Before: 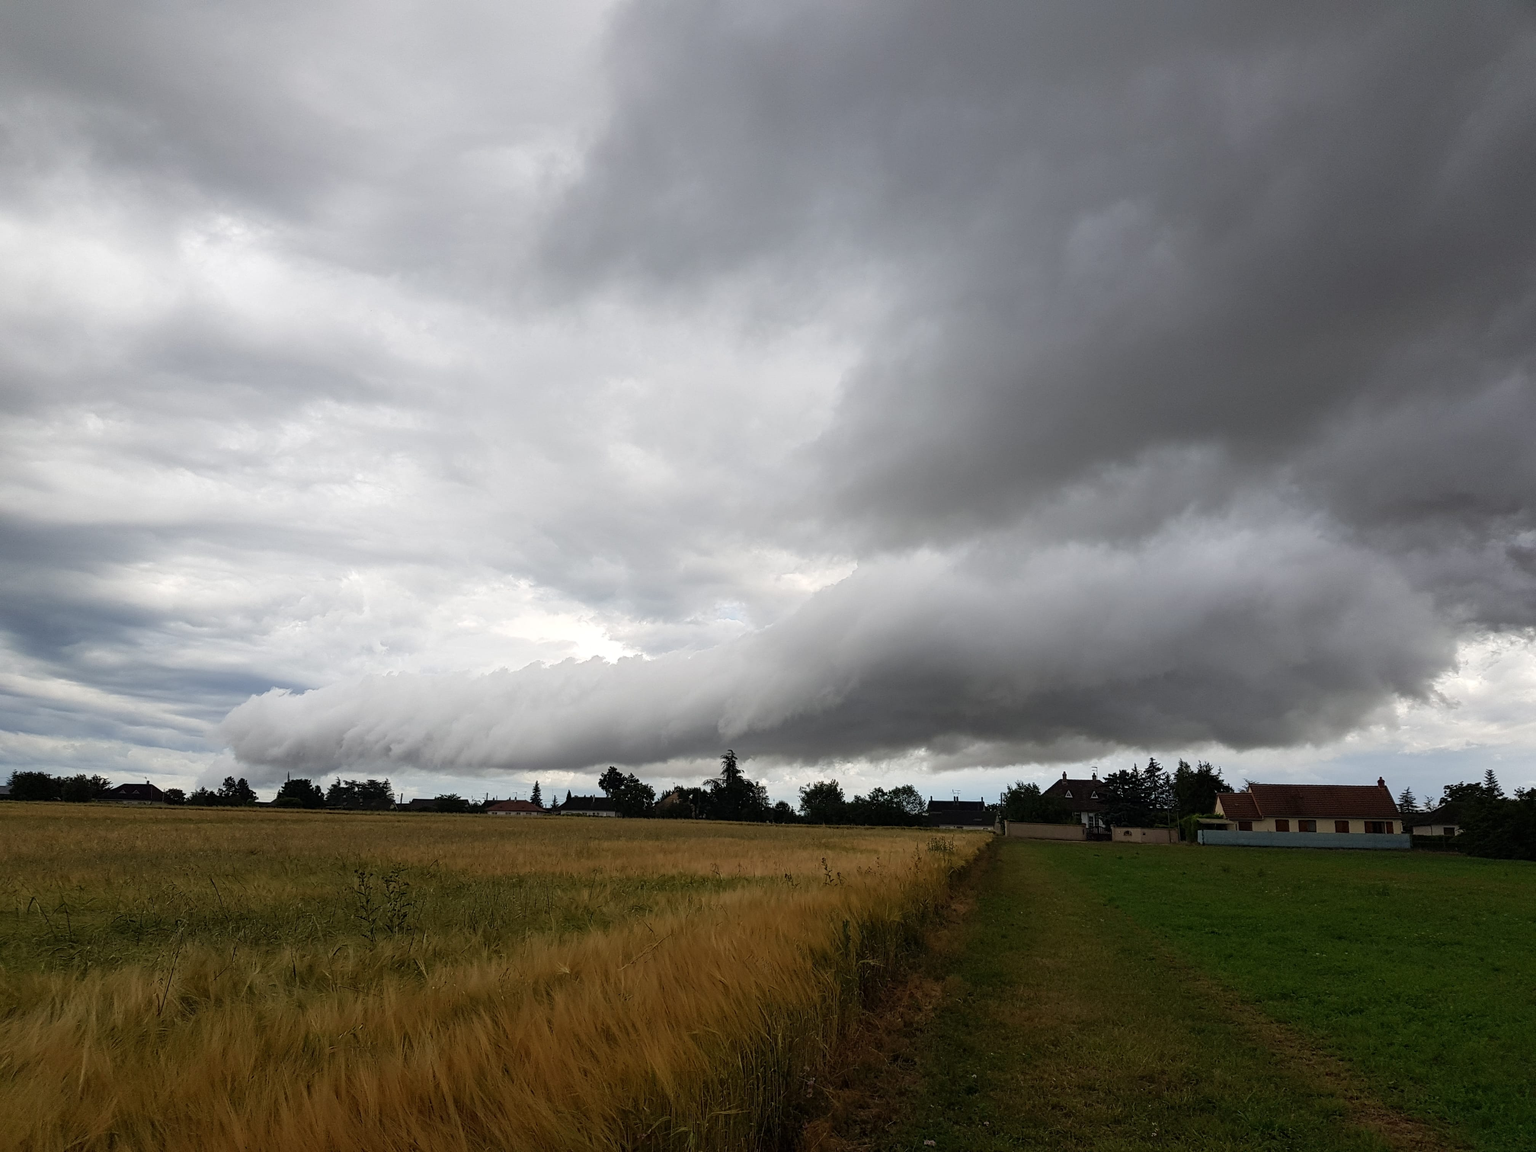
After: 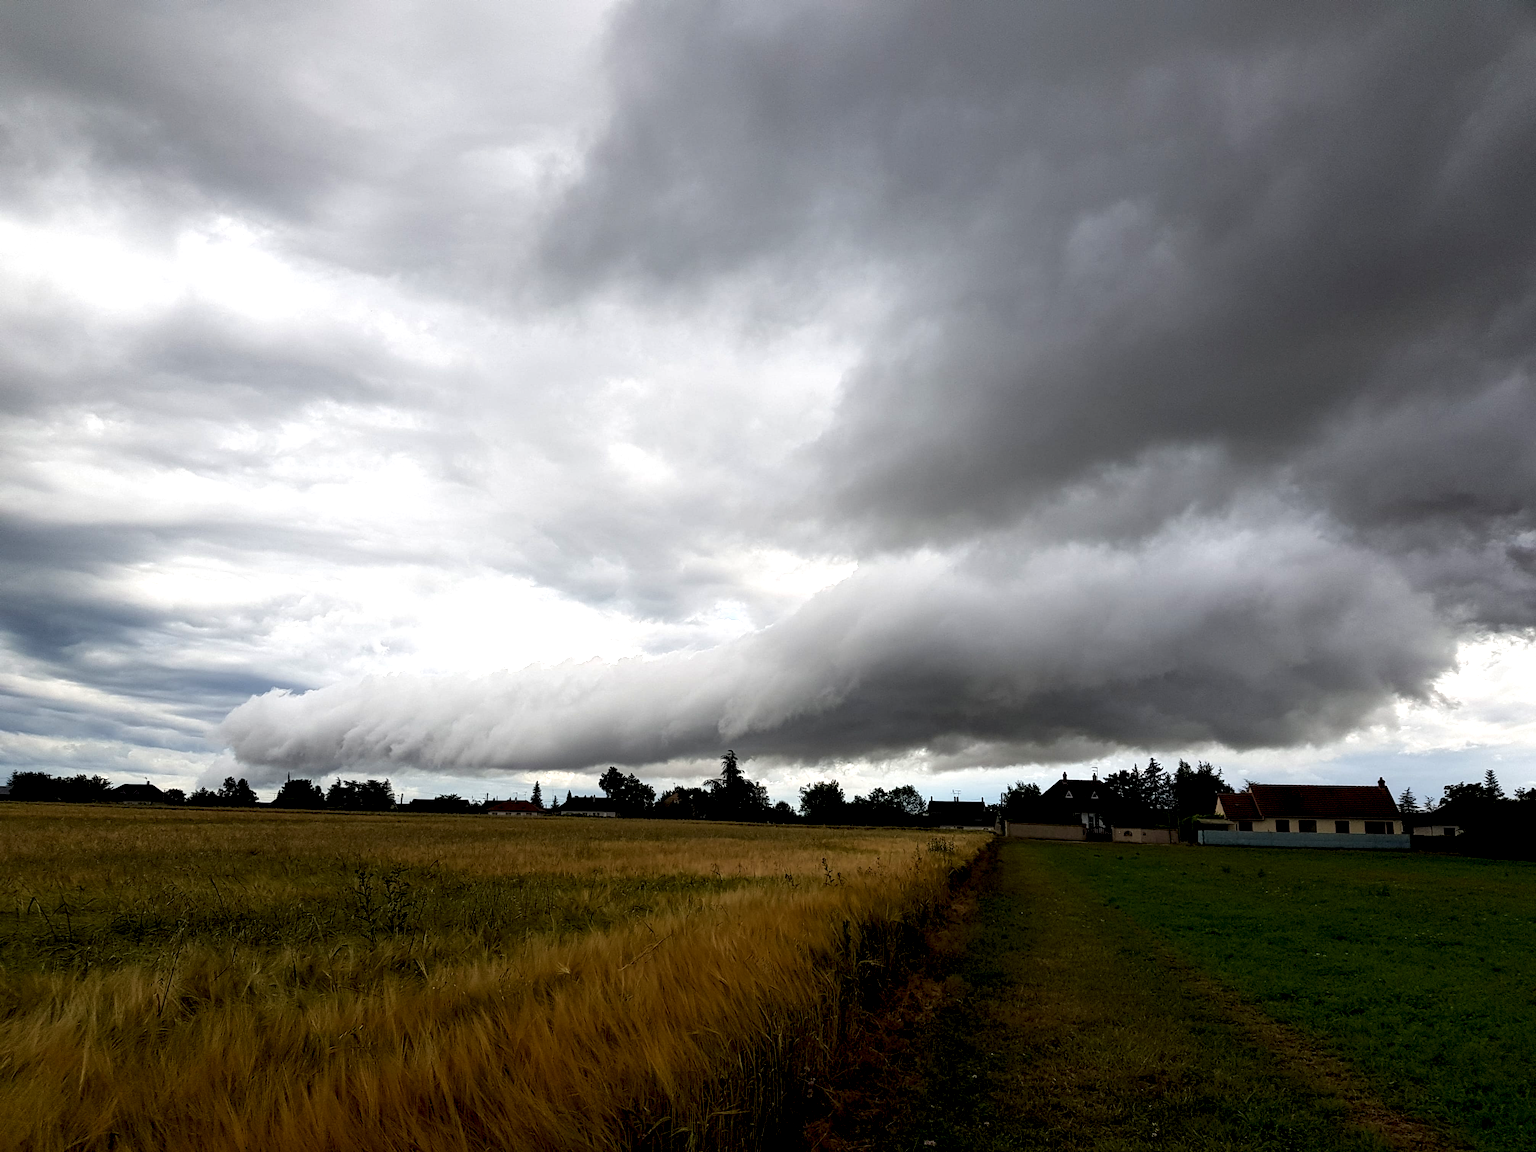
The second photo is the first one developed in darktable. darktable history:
color balance rgb: perceptual saturation grading › global saturation 0.14%, global vibrance 30.579%, contrast 9.986%
local contrast: highlights 128%, shadows 144%, detail 139%, midtone range 0.26
